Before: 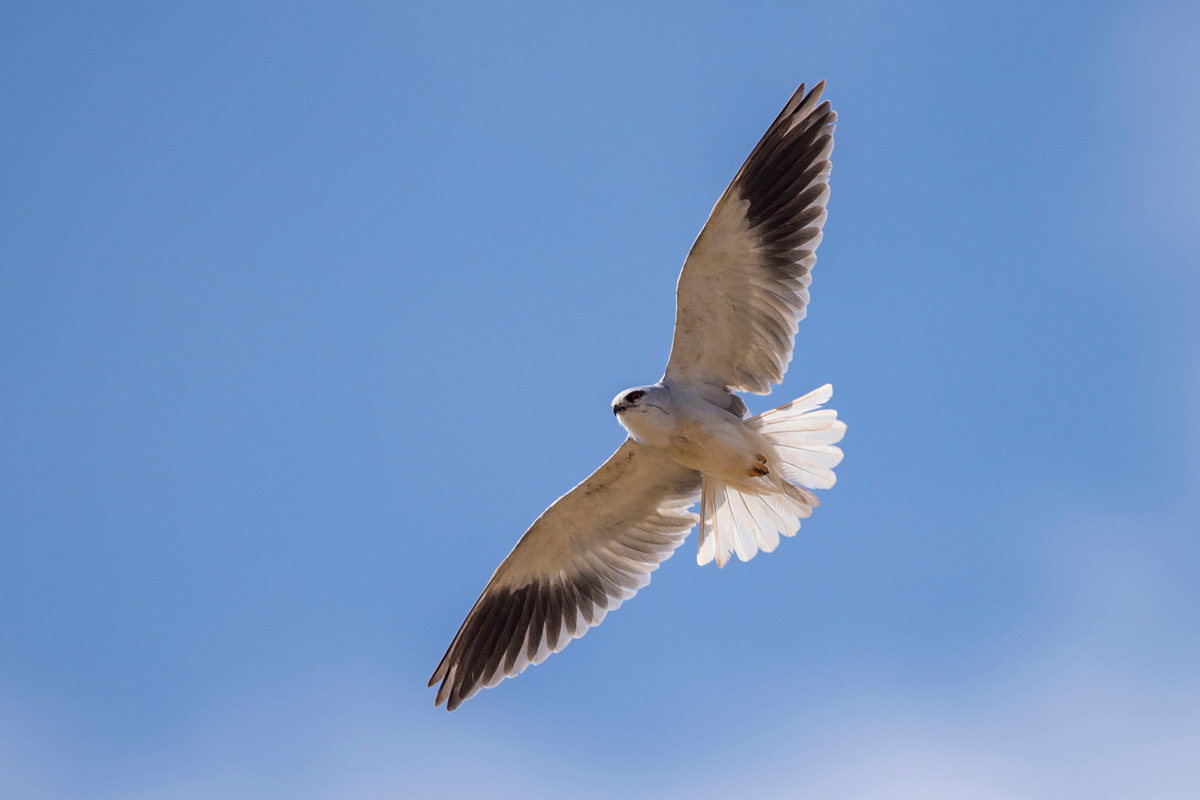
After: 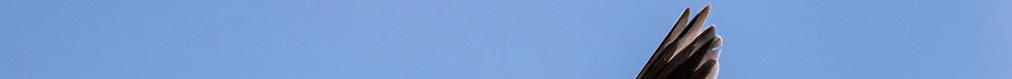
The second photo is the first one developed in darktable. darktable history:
filmic rgb: white relative exposure 2.2 EV, hardness 6.97
crop and rotate: left 9.644%, top 9.491%, right 6.021%, bottom 80.509%
